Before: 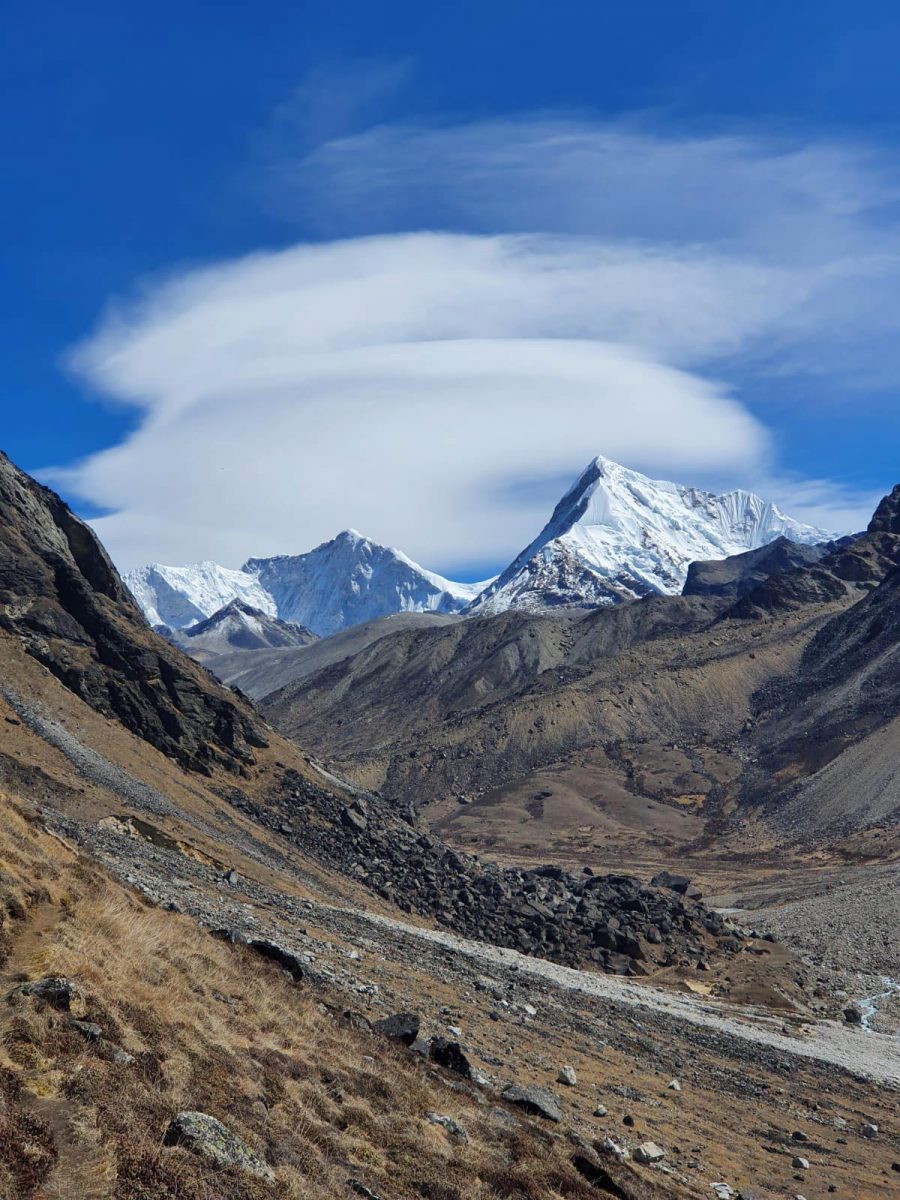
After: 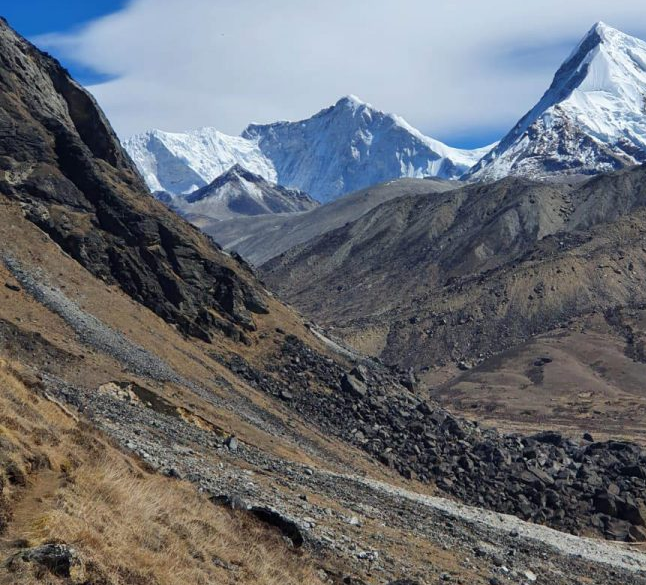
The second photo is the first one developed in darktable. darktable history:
crop: top 36.204%, right 28.212%, bottom 14.985%
